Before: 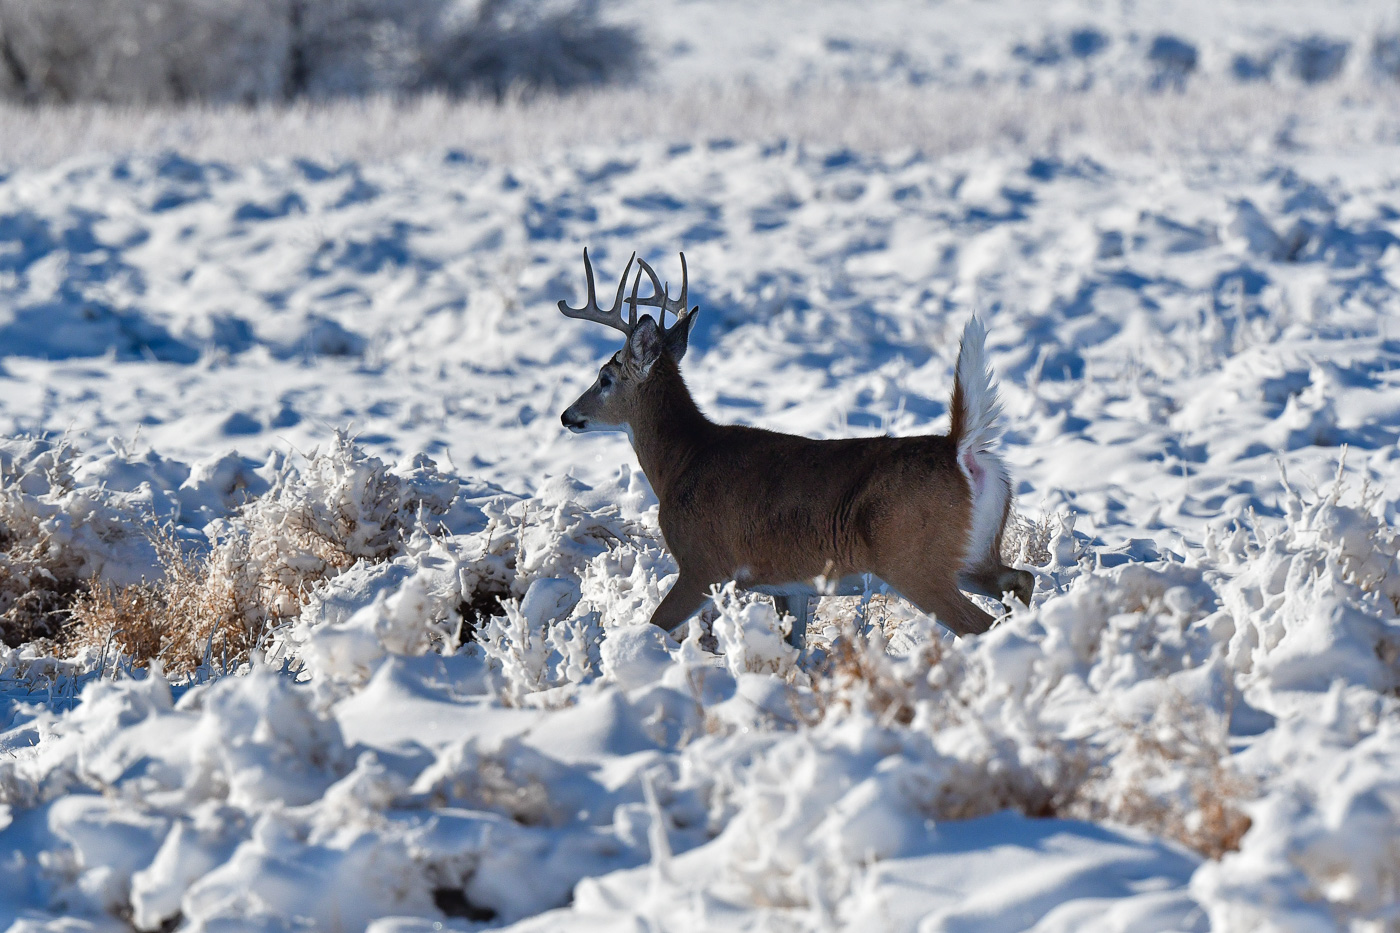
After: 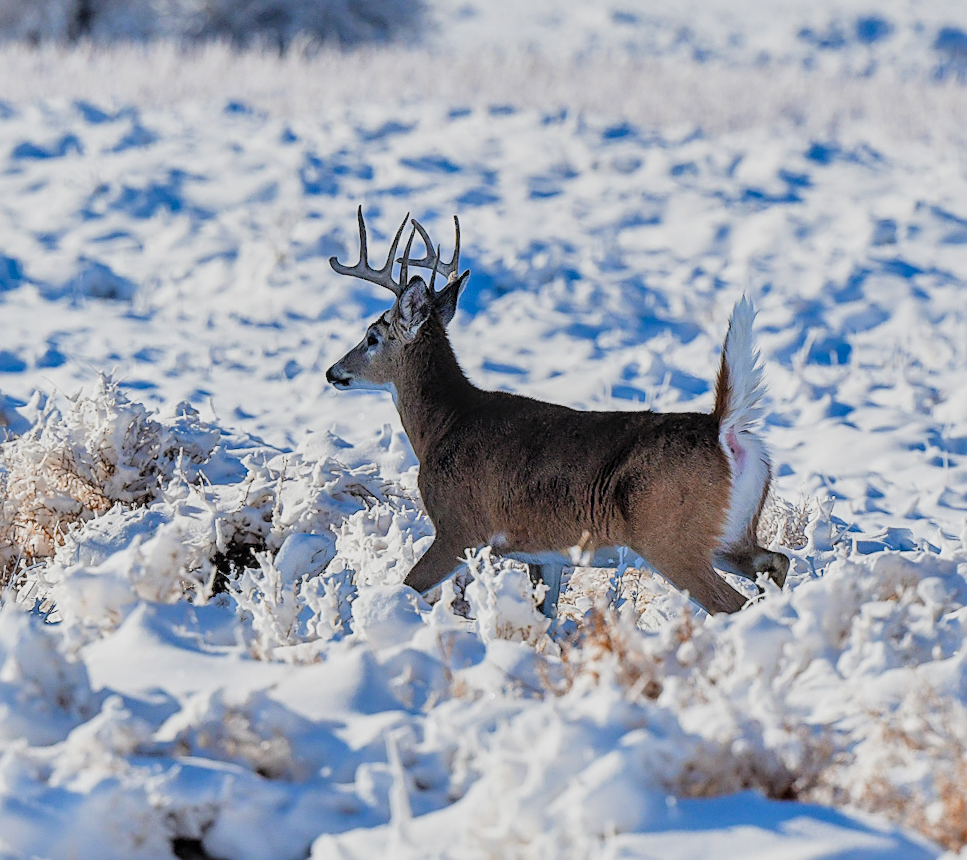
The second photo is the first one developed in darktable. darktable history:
filmic rgb: black relative exposure -7.99 EV, white relative exposure 4.04 EV, hardness 4.12, contrast 0.937, add noise in highlights 0.001, preserve chrominance max RGB, color science v3 (2019), use custom middle-gray values true, contrast in highlights soft
local contrast: on, module defaults
sharpen: on, module defaults
contrast brightness saturation: contrast 0.07, brightness 0.175, saturation 0.412
crop and rotate: angle -3.26°, left 14.279%, top 0.016%, right 10.869%, bottom 0.056%
